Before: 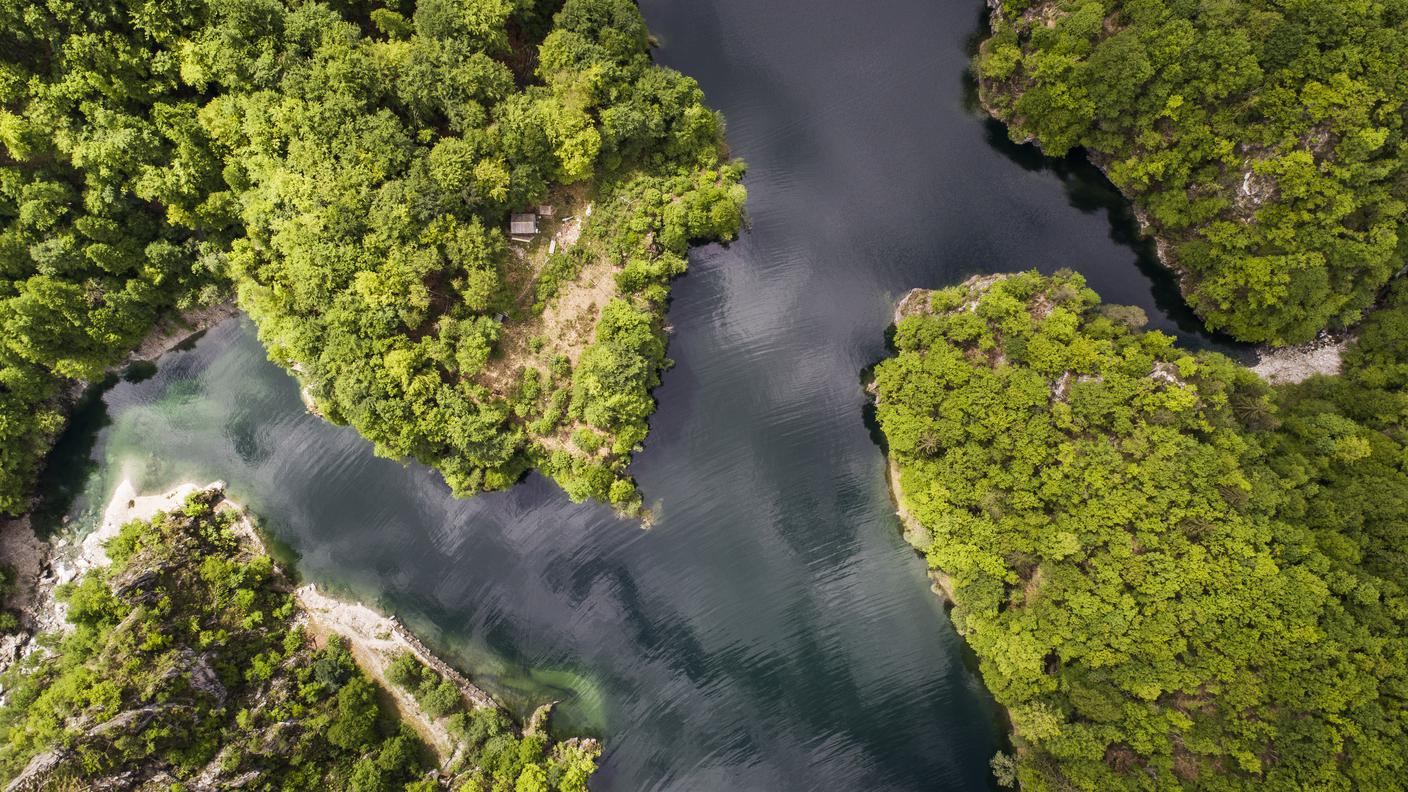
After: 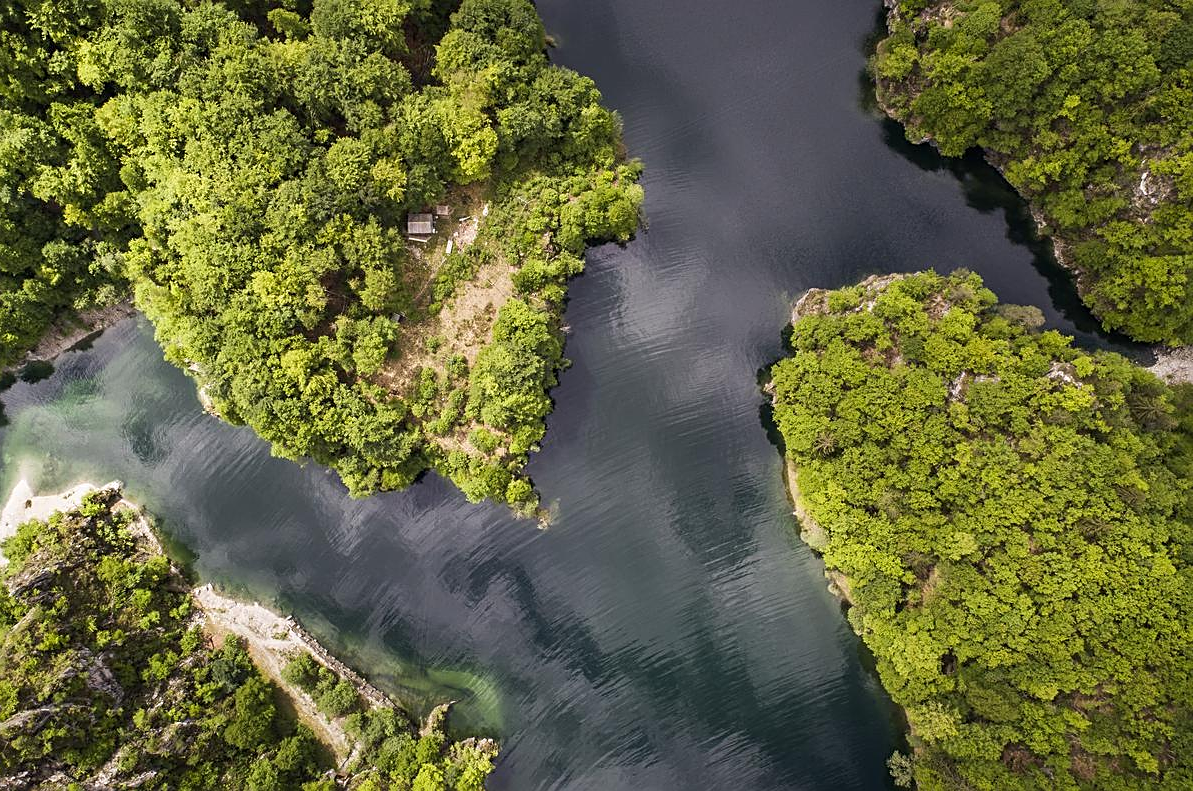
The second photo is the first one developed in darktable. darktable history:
color calibration: illuminant same as pipeline (D50), adaptation XYZ, x 0.346, y 0.358, temperature 5019.04 K
sharpen: on, module defaults
crop: left 7.382%, right 7.864%
